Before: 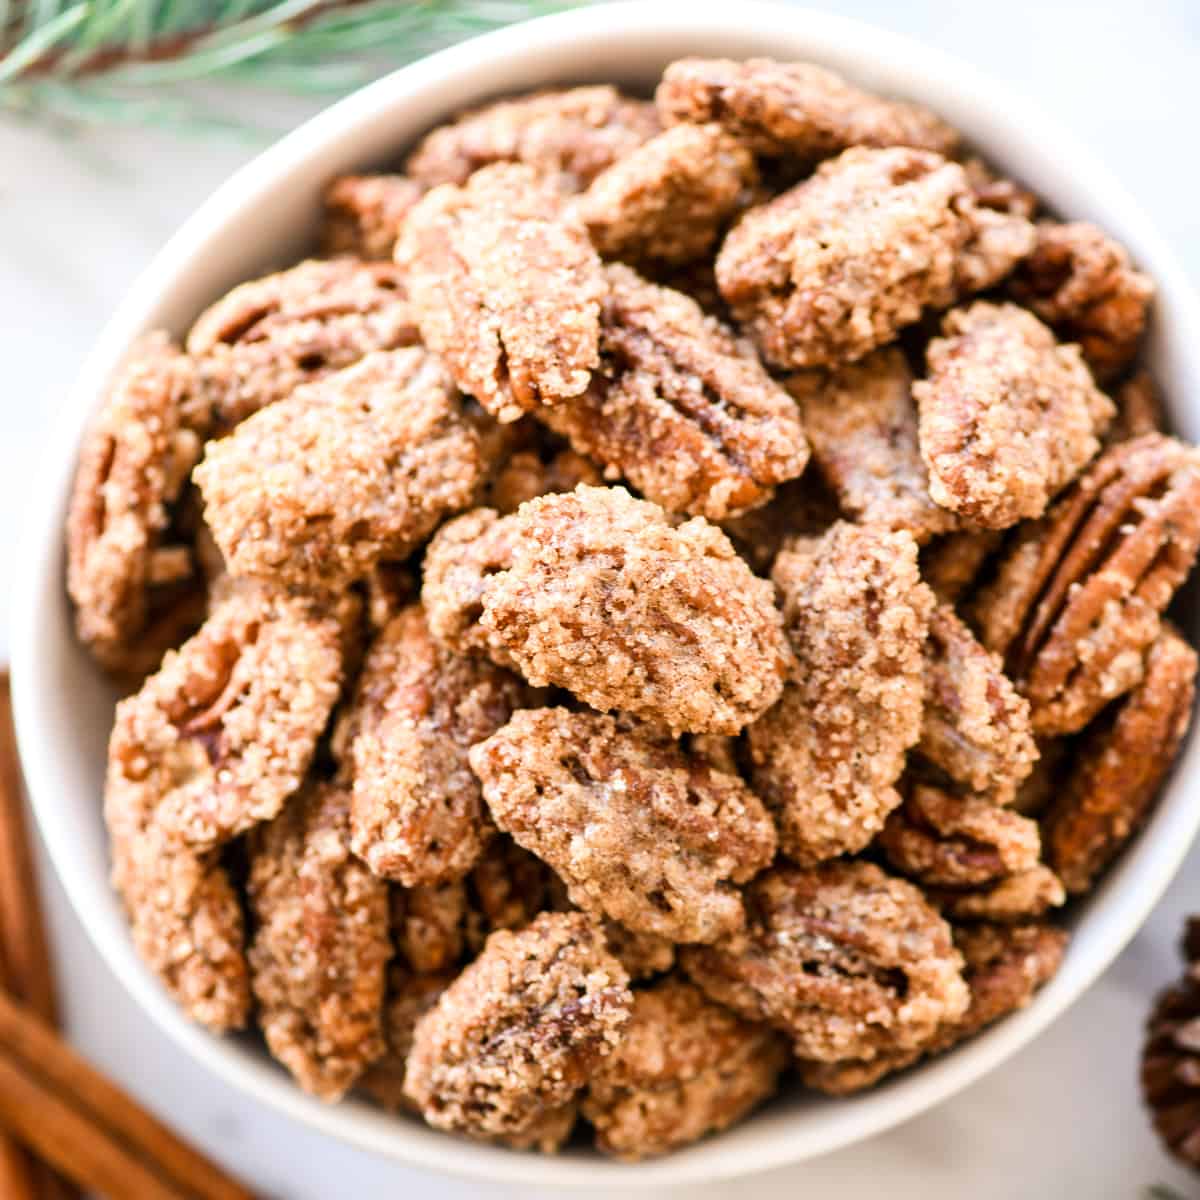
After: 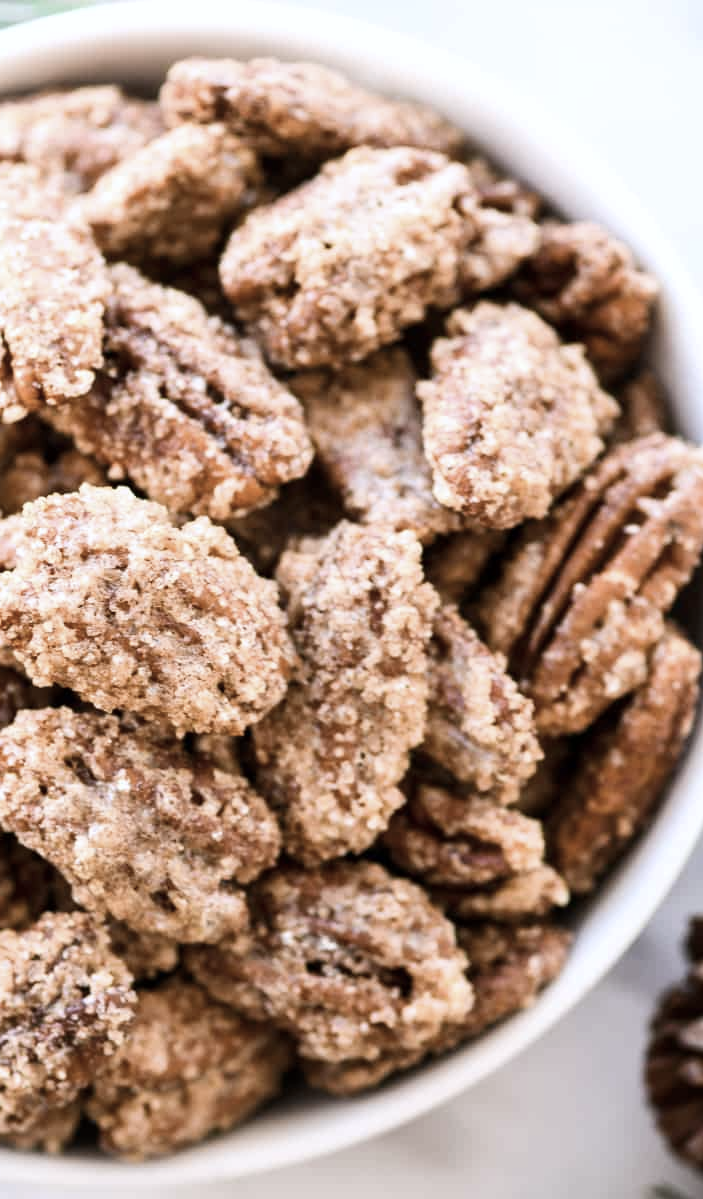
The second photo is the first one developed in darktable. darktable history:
white balance: red 0.984, blue 1.059
contrast brightness saturation: contrast 0.1, saturation -0.36
crop: left 41.402%
